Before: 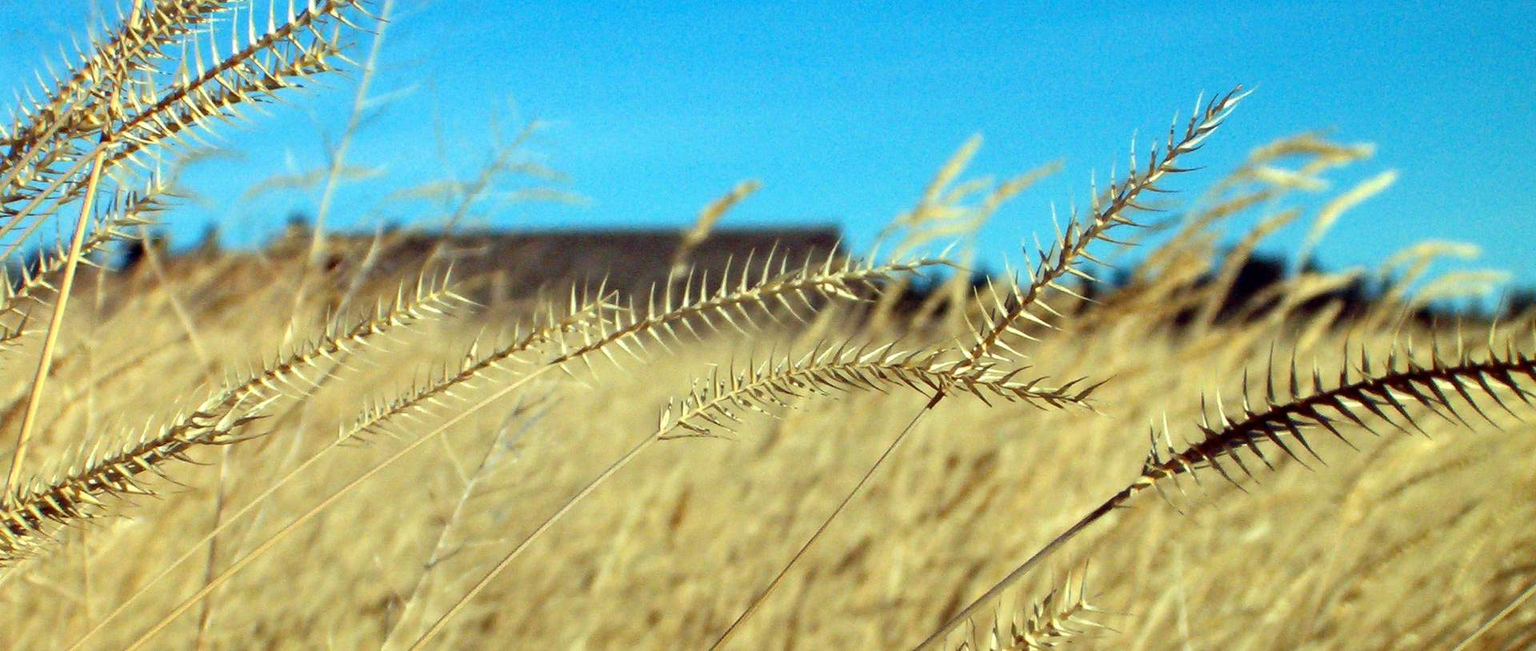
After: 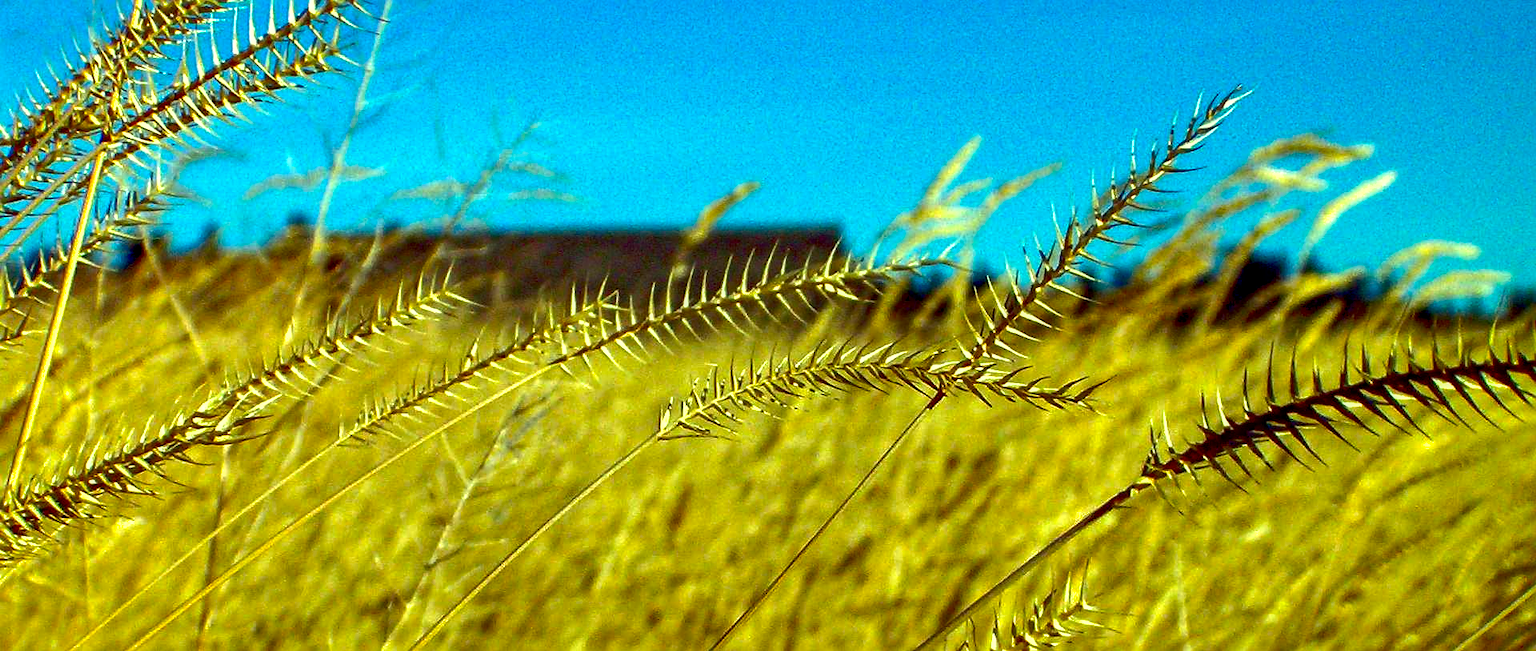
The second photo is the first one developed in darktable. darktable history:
exposure: black level correction 0.001, exposure 0.296 EV, compensate exposure bias true, compensate highlight preservation false
color correction: highlights a* -5.77, highlights b* 11.02
contrast brightness saturation: contrast 0.097, brightness -0.277, saturation 0.146
color balance rgb: perceptual saturation grading › global saturation 29.43%
sharpen: on, module defaults
local contrast: on, module defaults
shadows and highlights: on, module defaults
